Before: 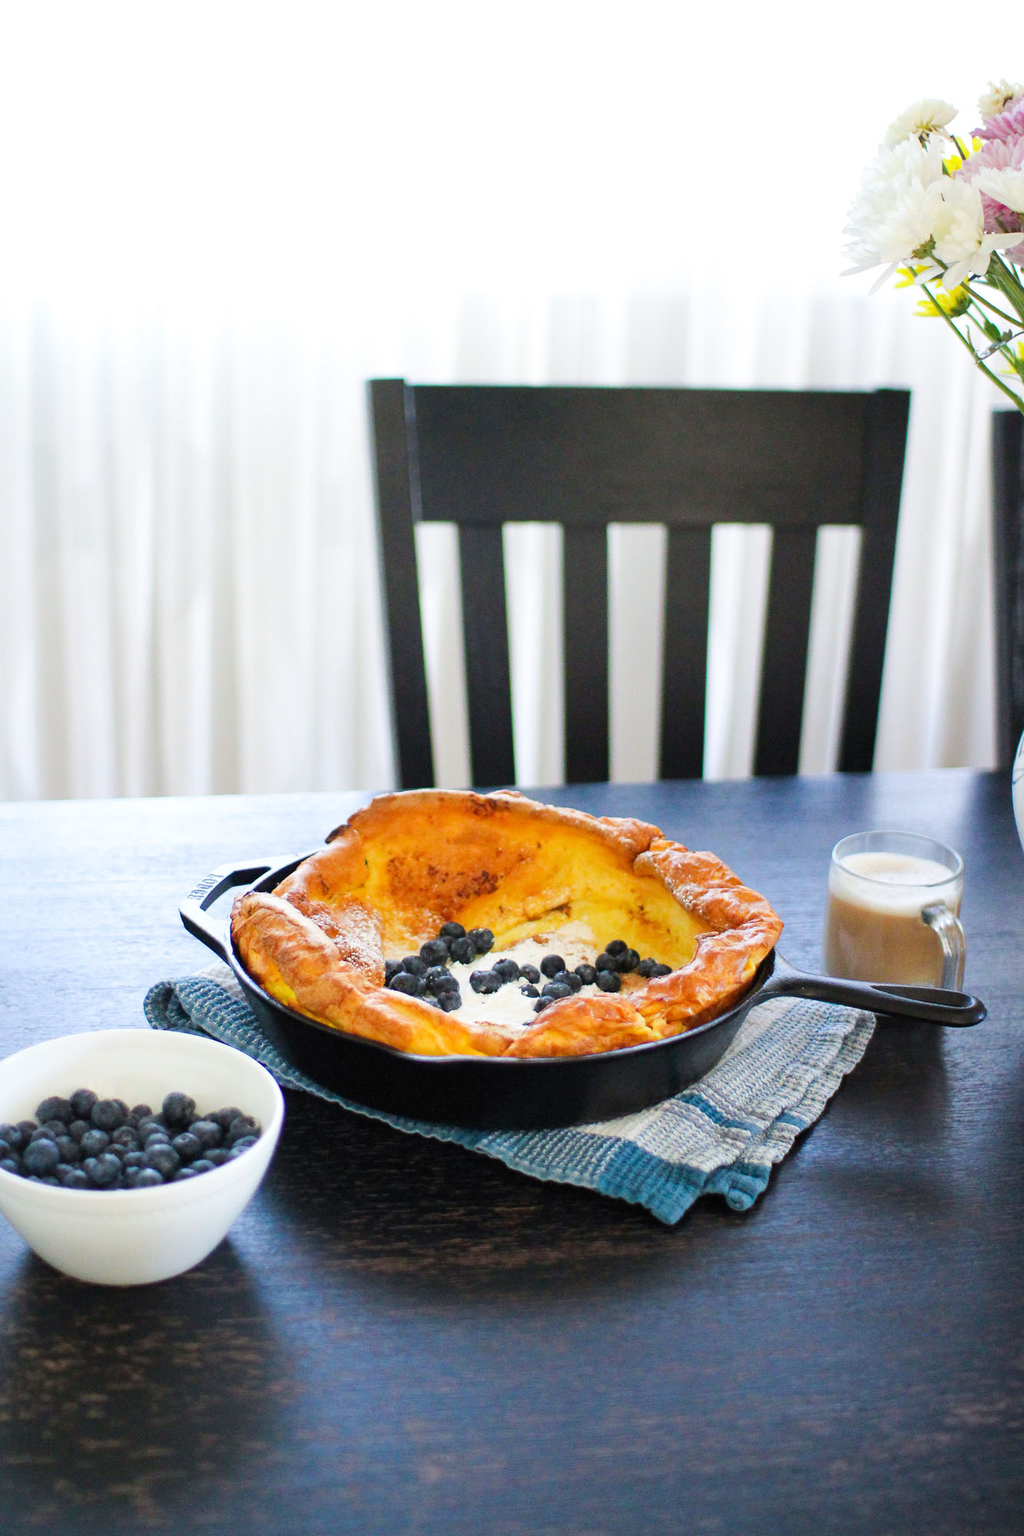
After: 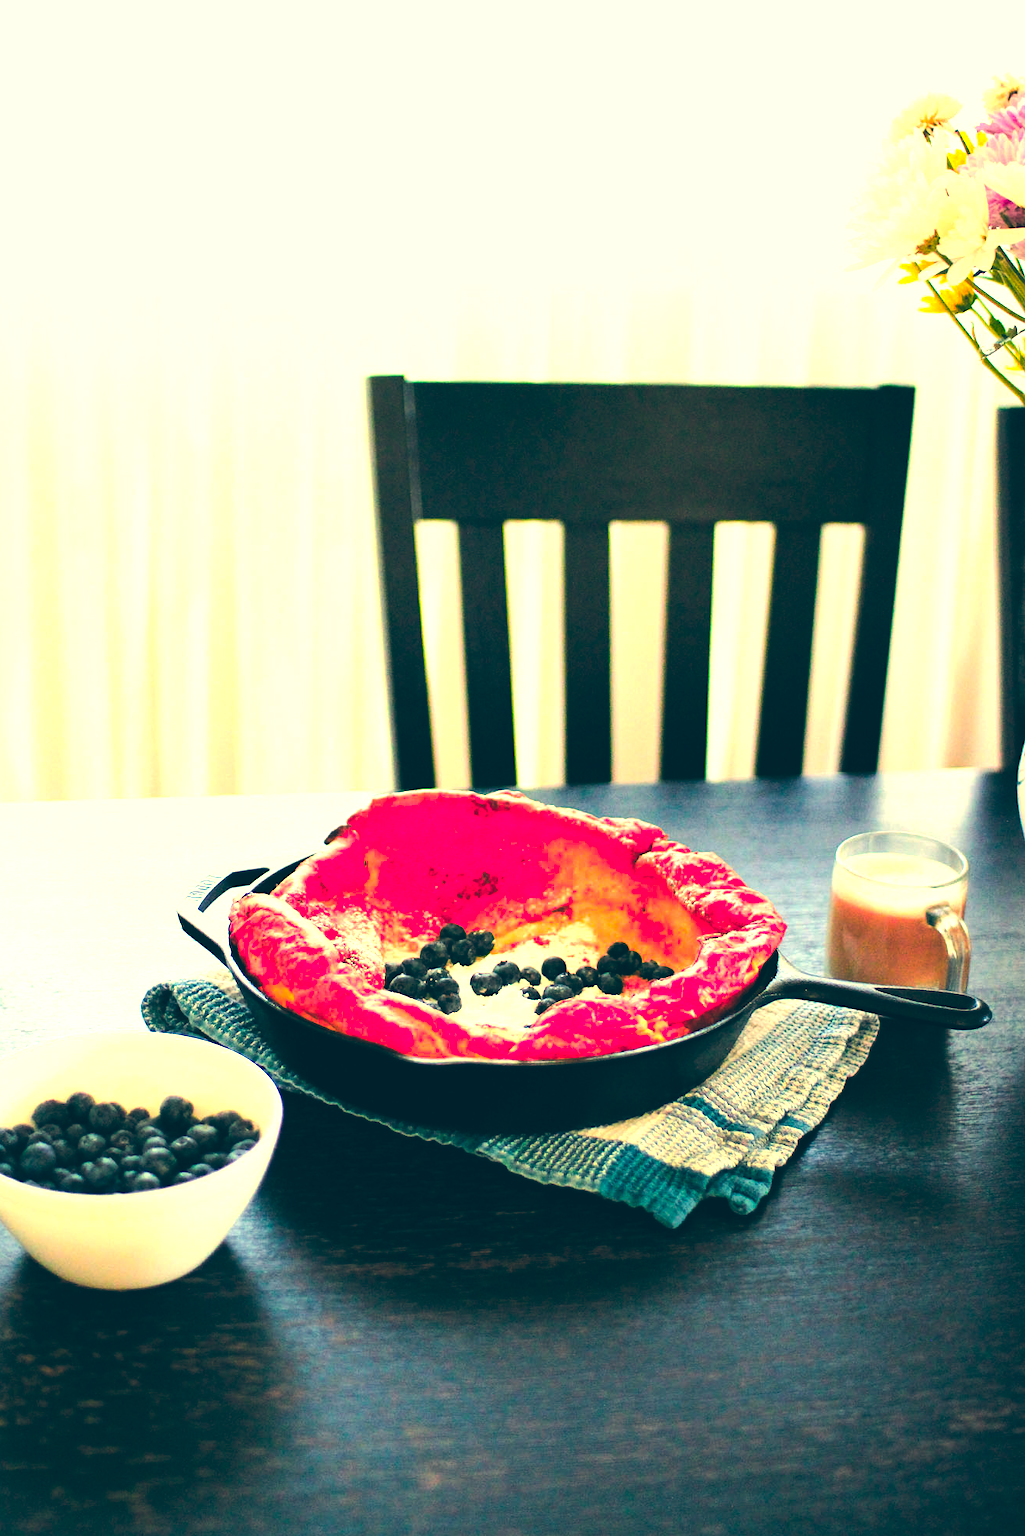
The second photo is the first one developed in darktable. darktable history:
crop: left 0.434%, top 0.485%, right 0.244%, bottom 0.386%
tone equalizer: -8 EV -0.75 EV, -7 EV -0.7 EV, -6 EV -0.6 EV, -5 EV -0.4 EV, -3 EV 0.4 EV, -2 EV 0.6 EV, -1 EV 0.7 EV, +0 EV 0.75 EV, edges refinement/feathering 500, mask exposure compensation -1.57 EV, preserve details no
color balance: lift [1.016, 0.983, 1, 1.017], gamma [0.958, 1, 1, 1], gain [0.981, 1.007, 0.993, 1.002], input saturation 118.26%, contrast 13.43%, contrast fulcrum 21.62%, output saturation 82.76%
exposure: exposure -0.116 EV, compensate exposure bias true, compensate highlight preservation false
white balance: red 1.08, blue 0.791
color zones: curves: ch1 [(0.24, 0.629) (0.75, 0.5)]; ch2 [(0.255, 0.454) (0.745, 0.491)], mix 102.12%
